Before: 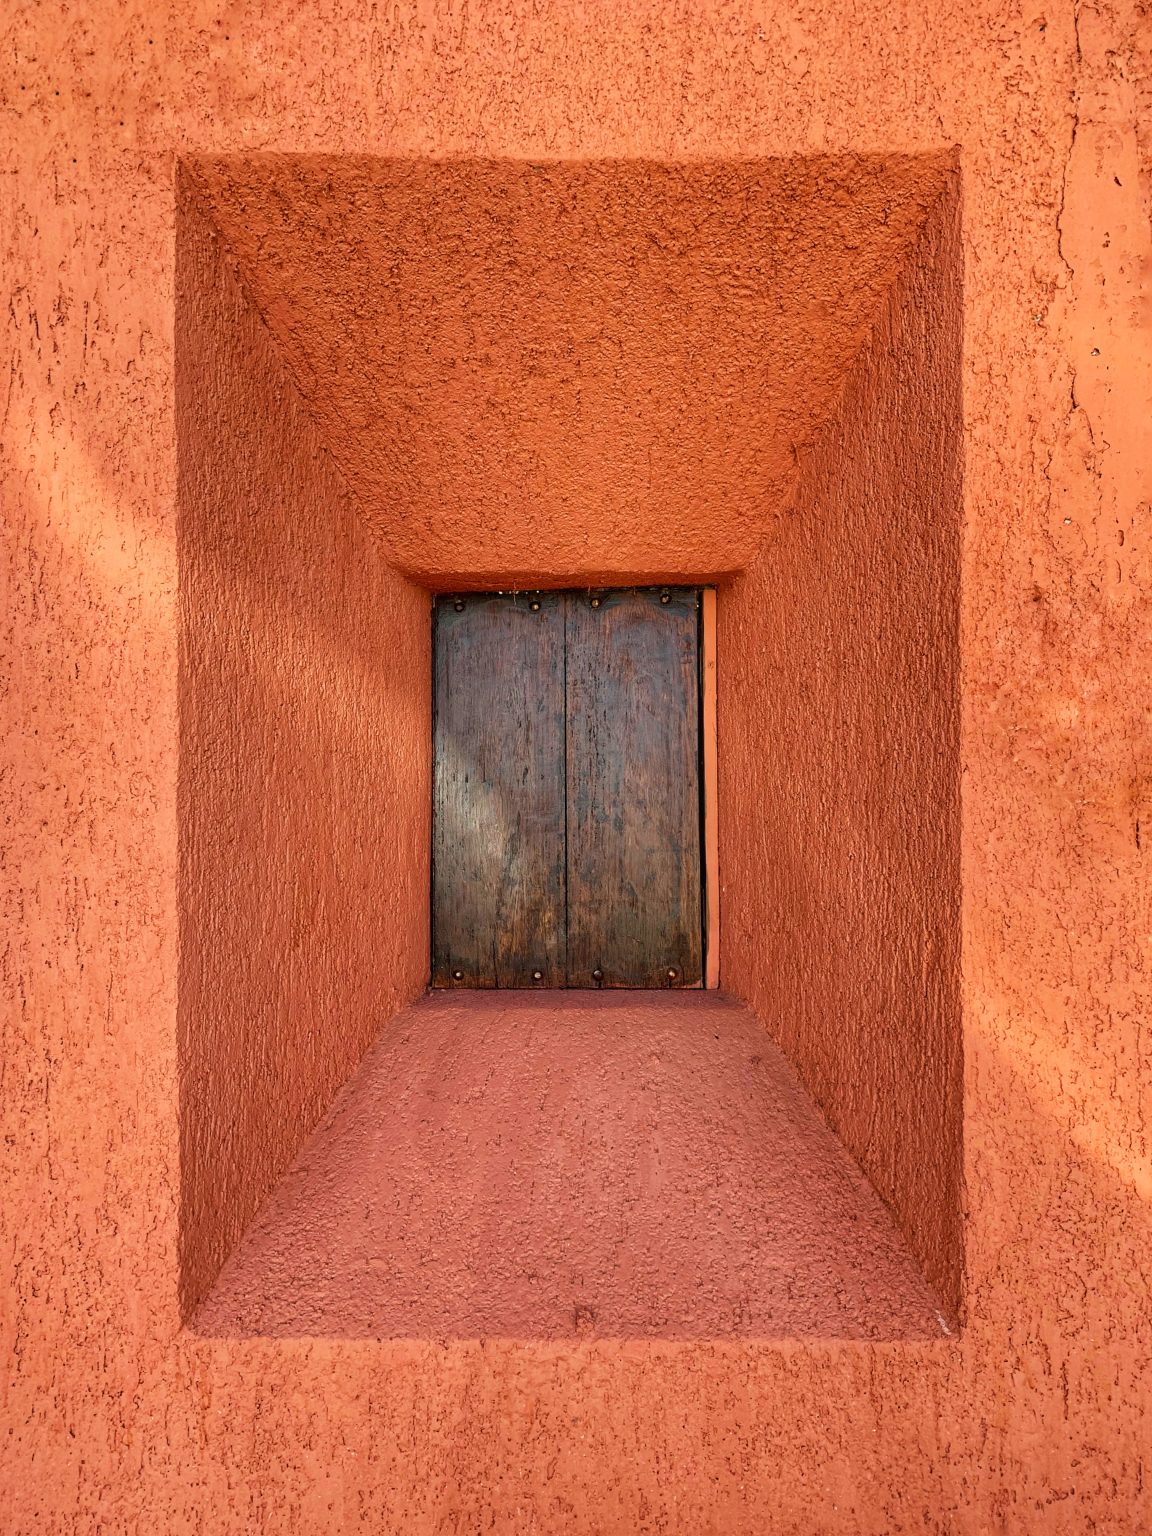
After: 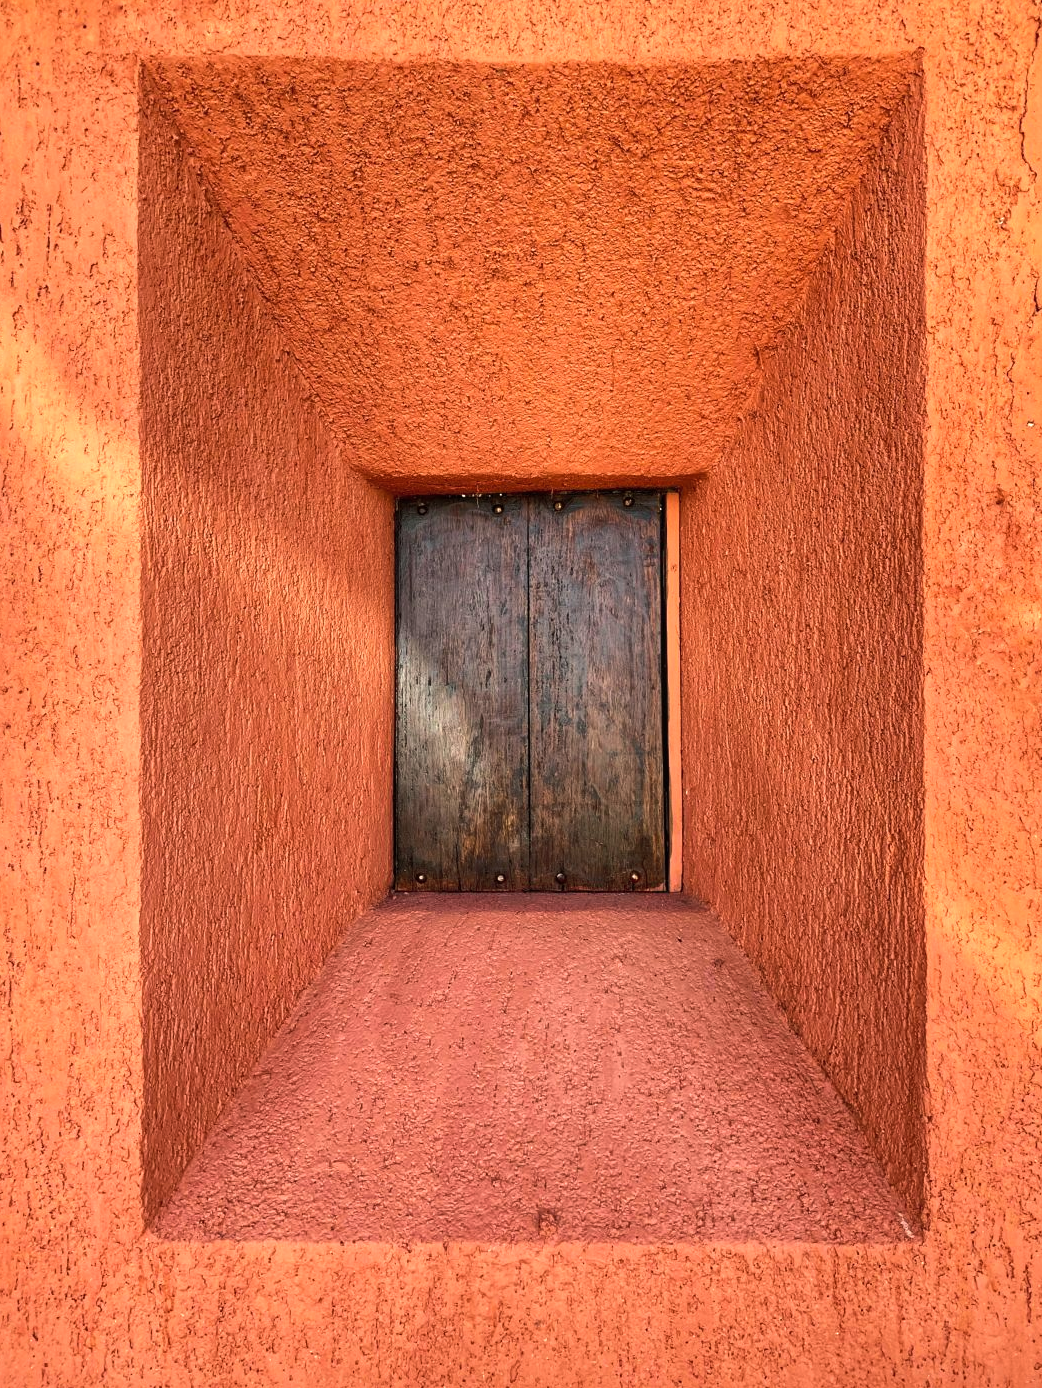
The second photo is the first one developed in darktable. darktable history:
shadows and highlights: on, module defaults
tone equalizer: -8 EV -0.788 EV, -7 EV -0.74 EV, -6 EV -0.629 EV, -5 EV -0.392 EV, -3 EV 0.389 EV, -2 EV 0.6 EV, -1 EV 0.69 EV, +0 EV 0.747 EV, edges refinement/feathering 500, mask exposure compensation -1.57 EV, preserve details no
crop: left 3.278%, top 6.363%, right 6.238%, bottom 3.259%
